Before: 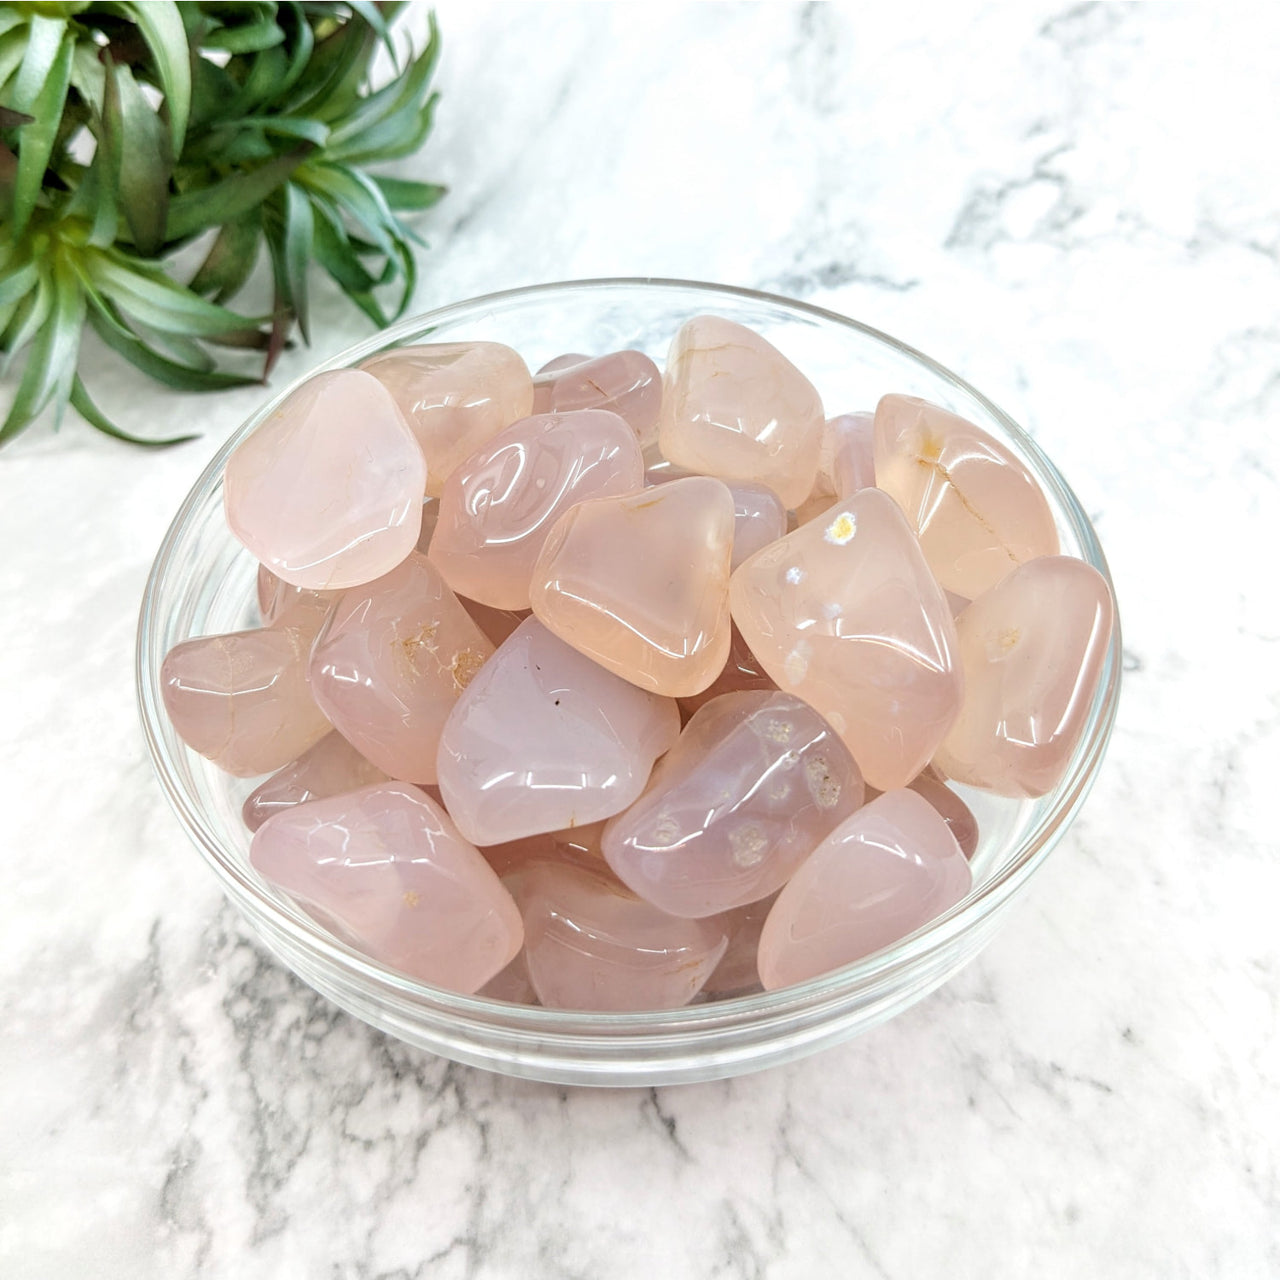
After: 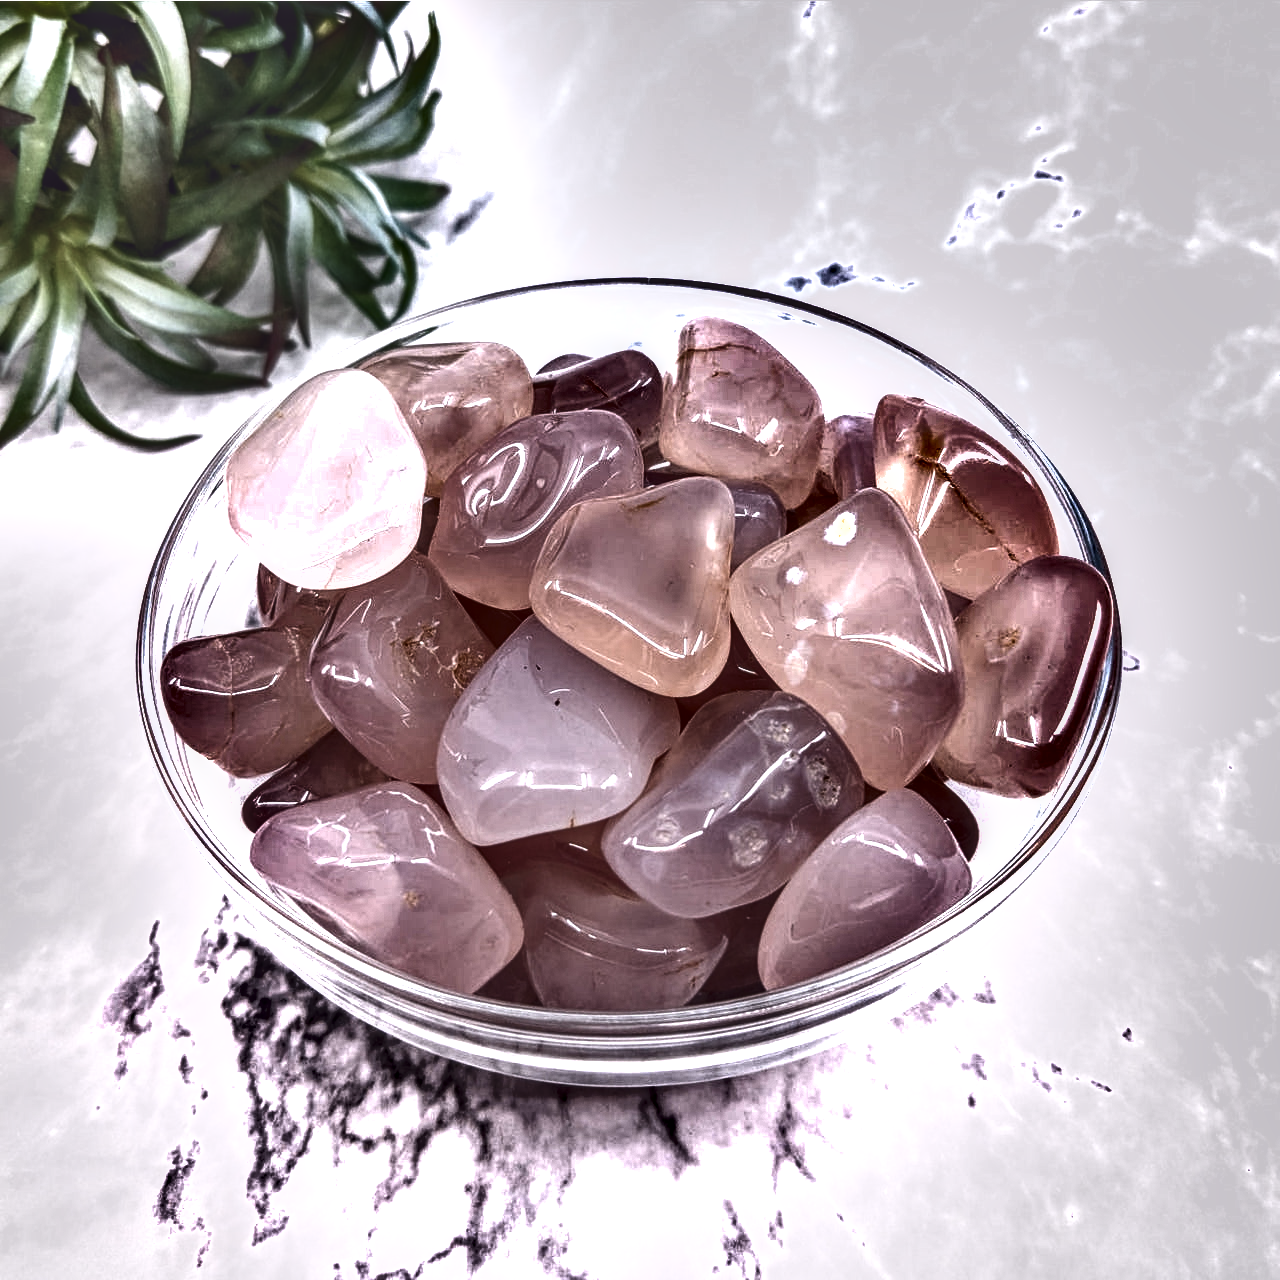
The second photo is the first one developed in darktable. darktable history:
tone curve: curves: ch0 [(0, 0.142) (0.384, 0.314) (0.752, 0.711) (0.991, 0.95)]; ch1 [(0.006, 0.129) (0.346, 0.384) (1, 1)]; ch2 [(0.003, 0.057) (0.261, 0.248) (1, 1)], color space Lab, independent channels
local contrast: detail 142%
basic adjustments: exposure 0.32 EV, contrast 0.15, saturation -0.26, vibrance -0.34
shadows and highlights: shadows 24.5, highlights -78.15, soften with gaussian
